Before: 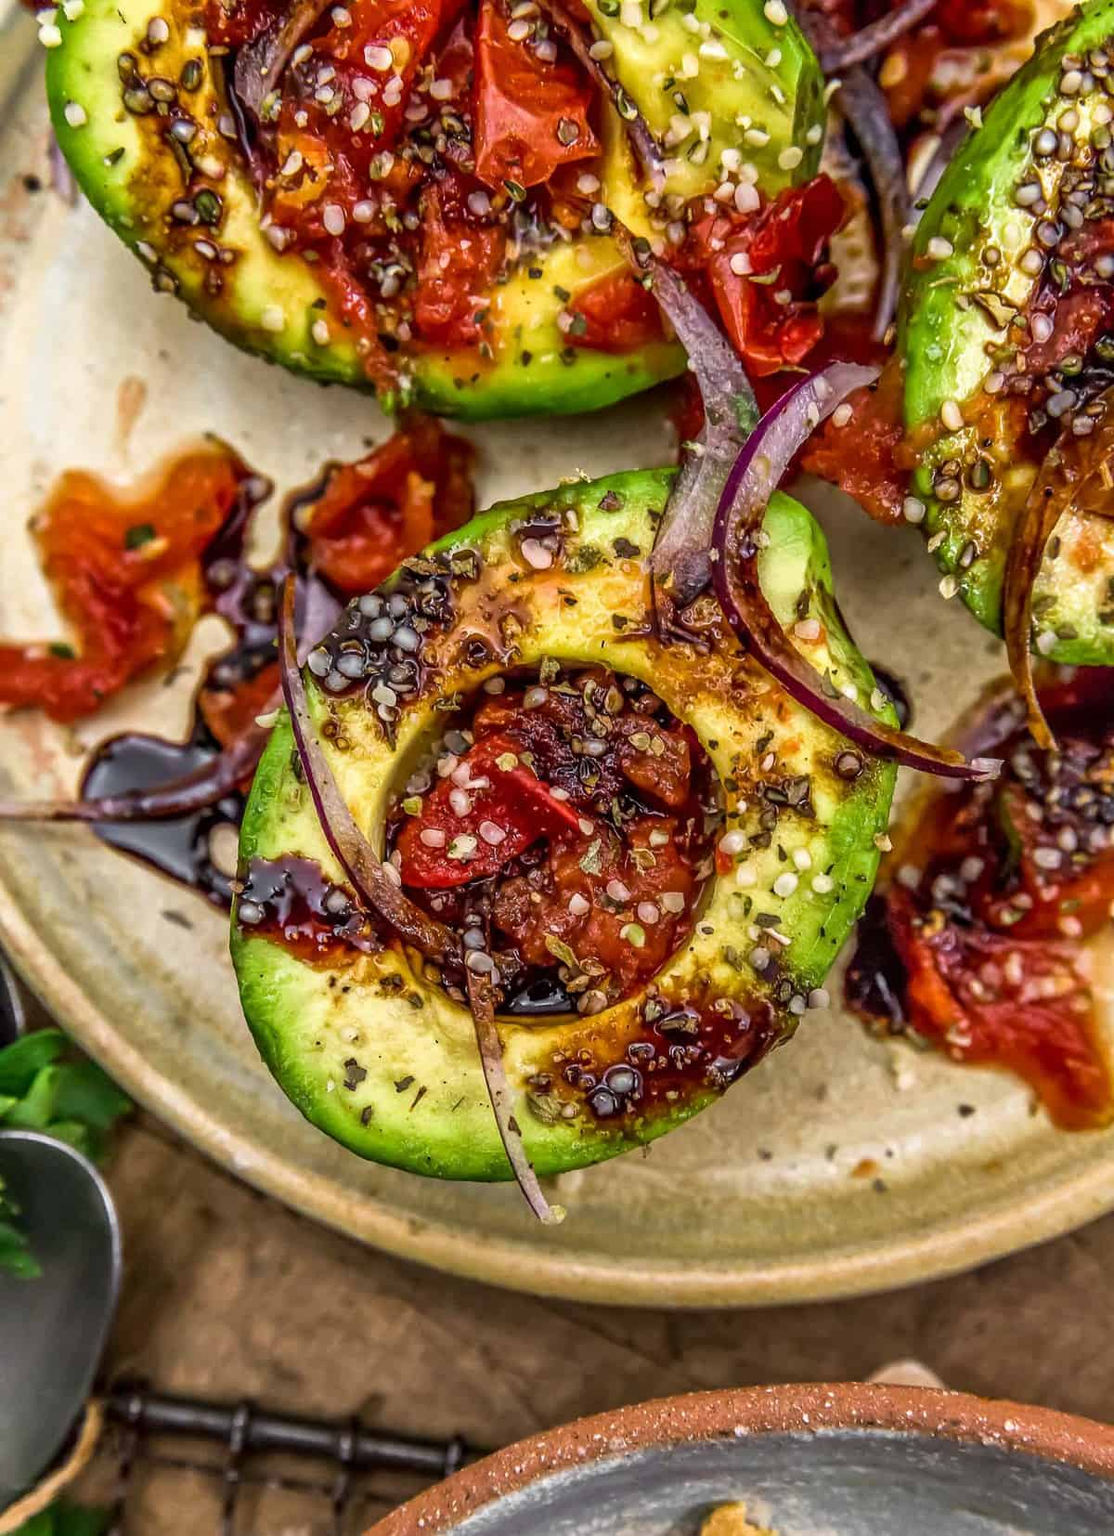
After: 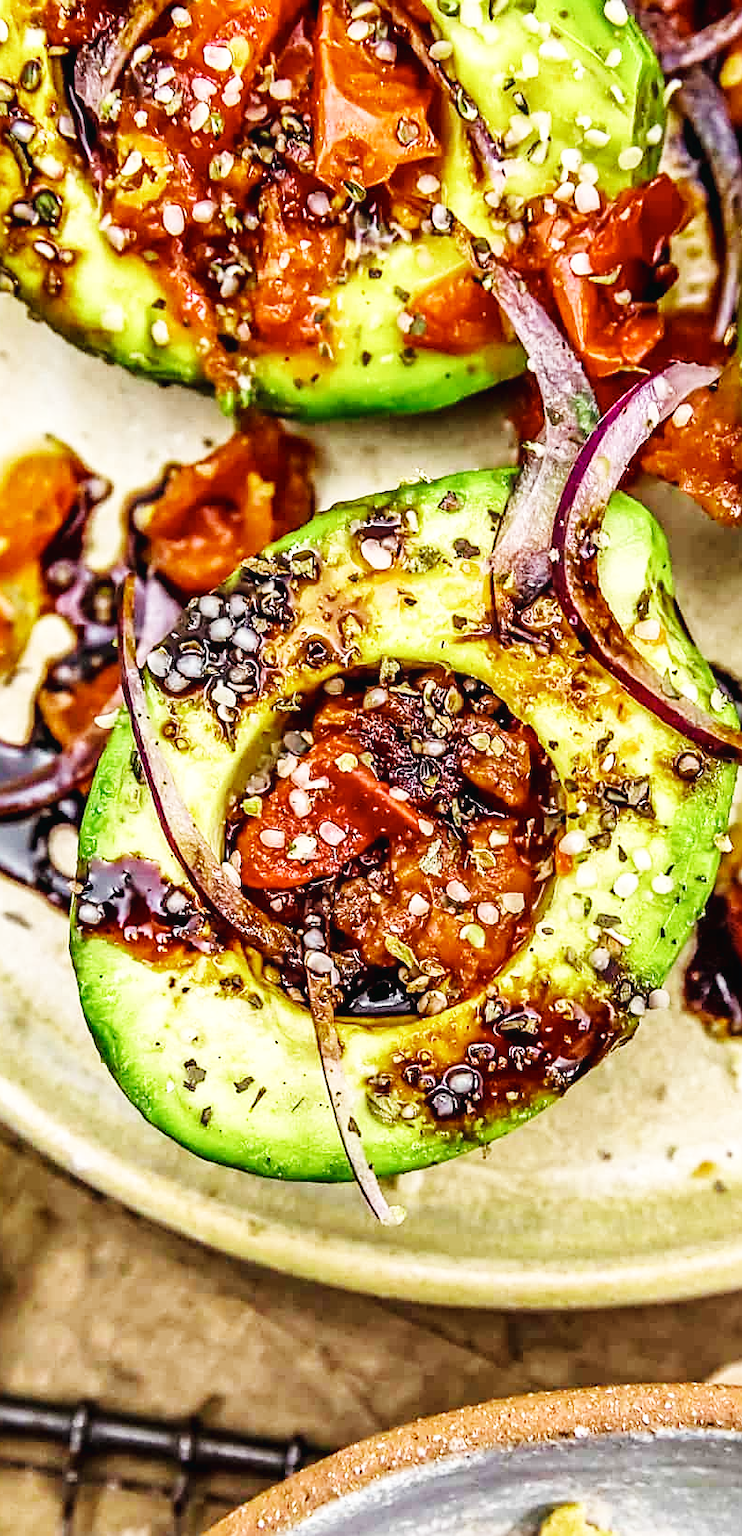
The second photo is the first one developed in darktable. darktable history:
sharpen: on, module defaults
crop and rotate: left 14.436%, right 18.898%
base curve: curves: ch0 [(0, 0.003) (0.001, 0.002) (0.006, 0.004) (0.02, 0.022) (0.048, 0.086) (0.094, 0.234) (0.162, 0.431) (0.258, 0.629) (0.385, 0.8) (0.548, 0.918) (0.751, 0.988) (1, 1)], preserve colors none
color zones: curves: ch1 [(0.113, 0.438) (0.75, 0.5)]; ch2 [(0.12, 0.526) (0.75, 0.5)]
